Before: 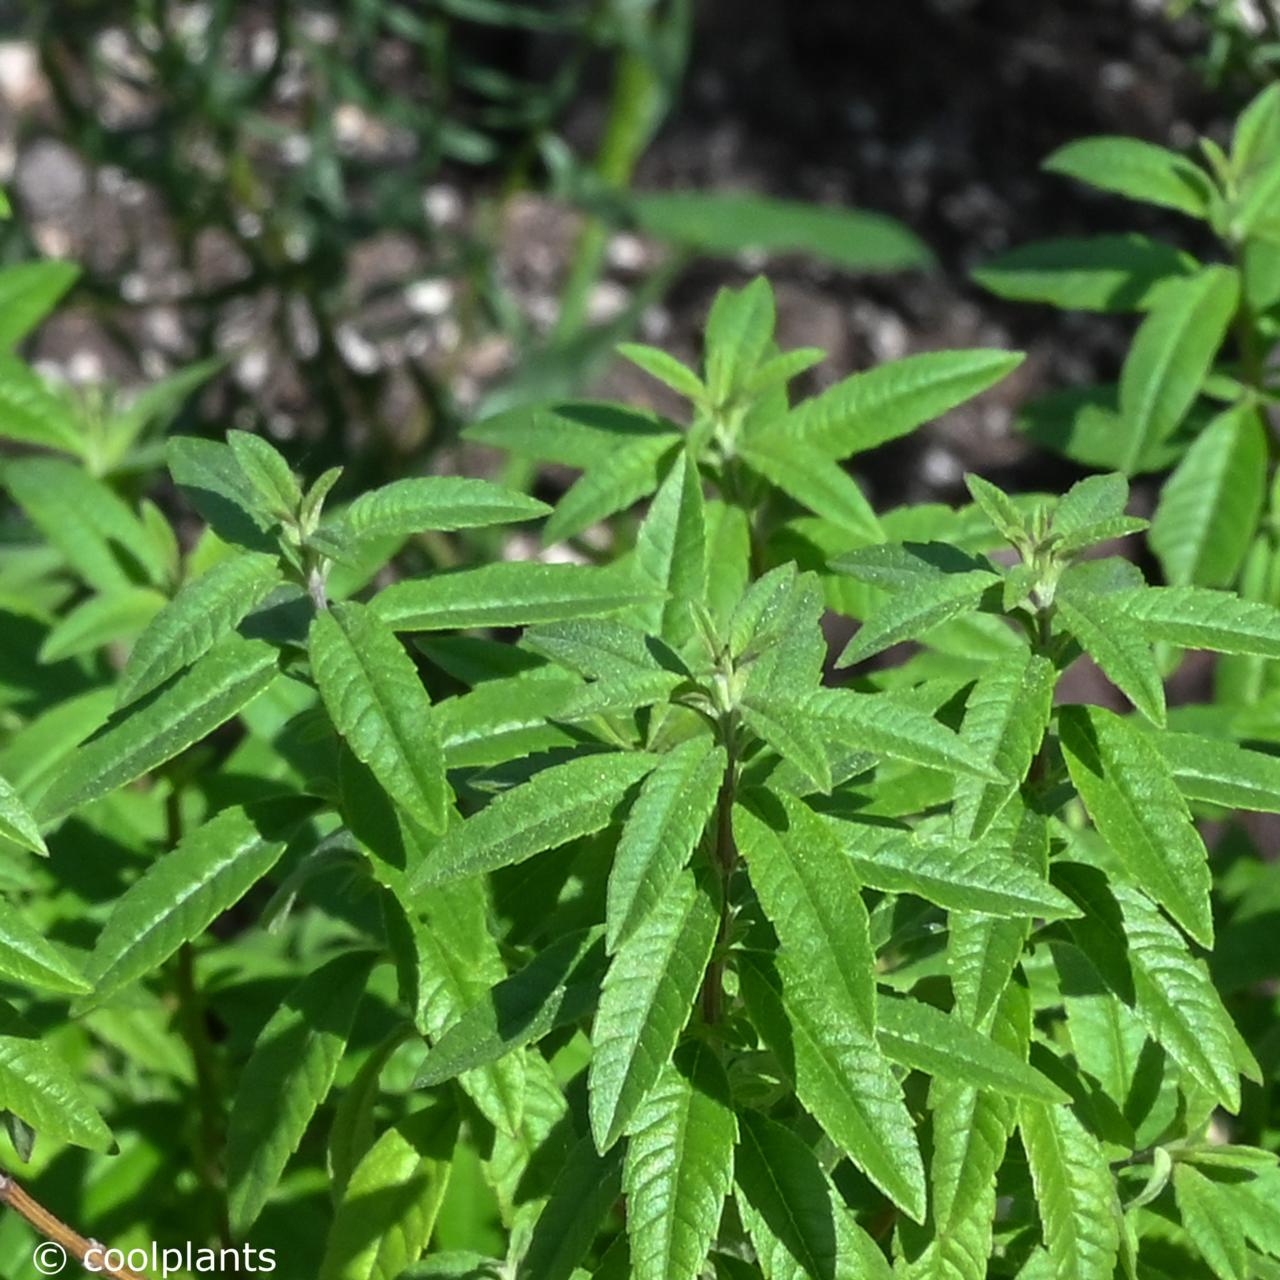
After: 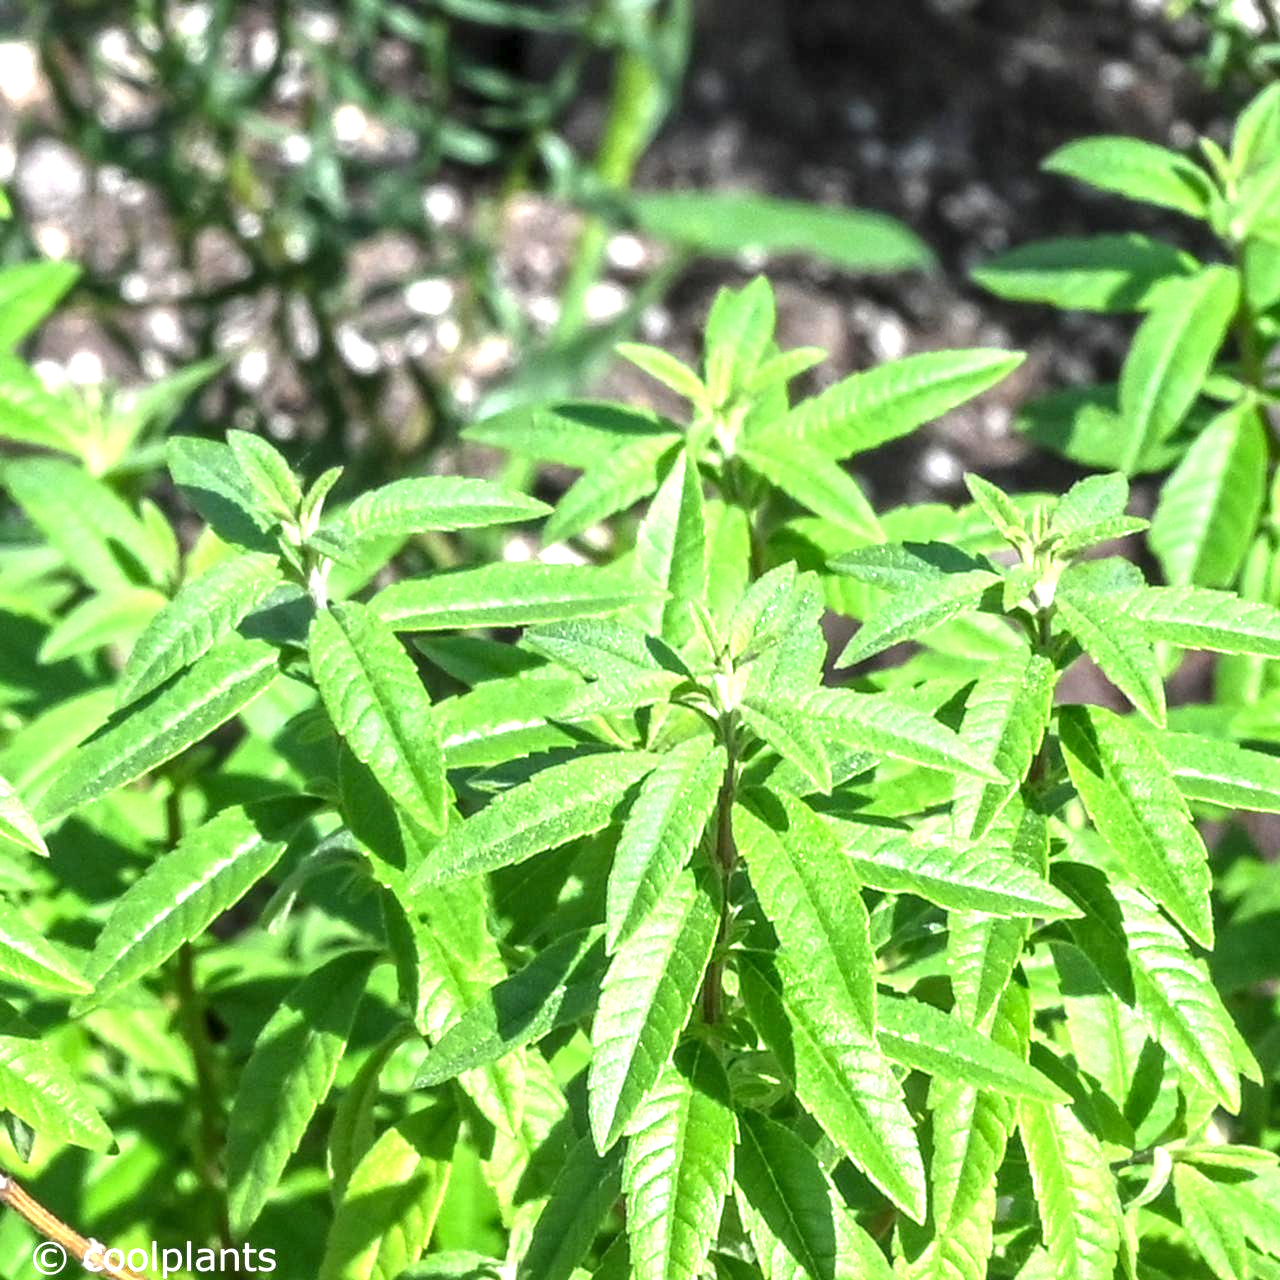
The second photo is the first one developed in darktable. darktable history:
exposure: black level correction 0, exposure 1.389 EV, compensate highlight preservation false
local contrast: highlights 62%, detail 143%, midtone range 0.433
